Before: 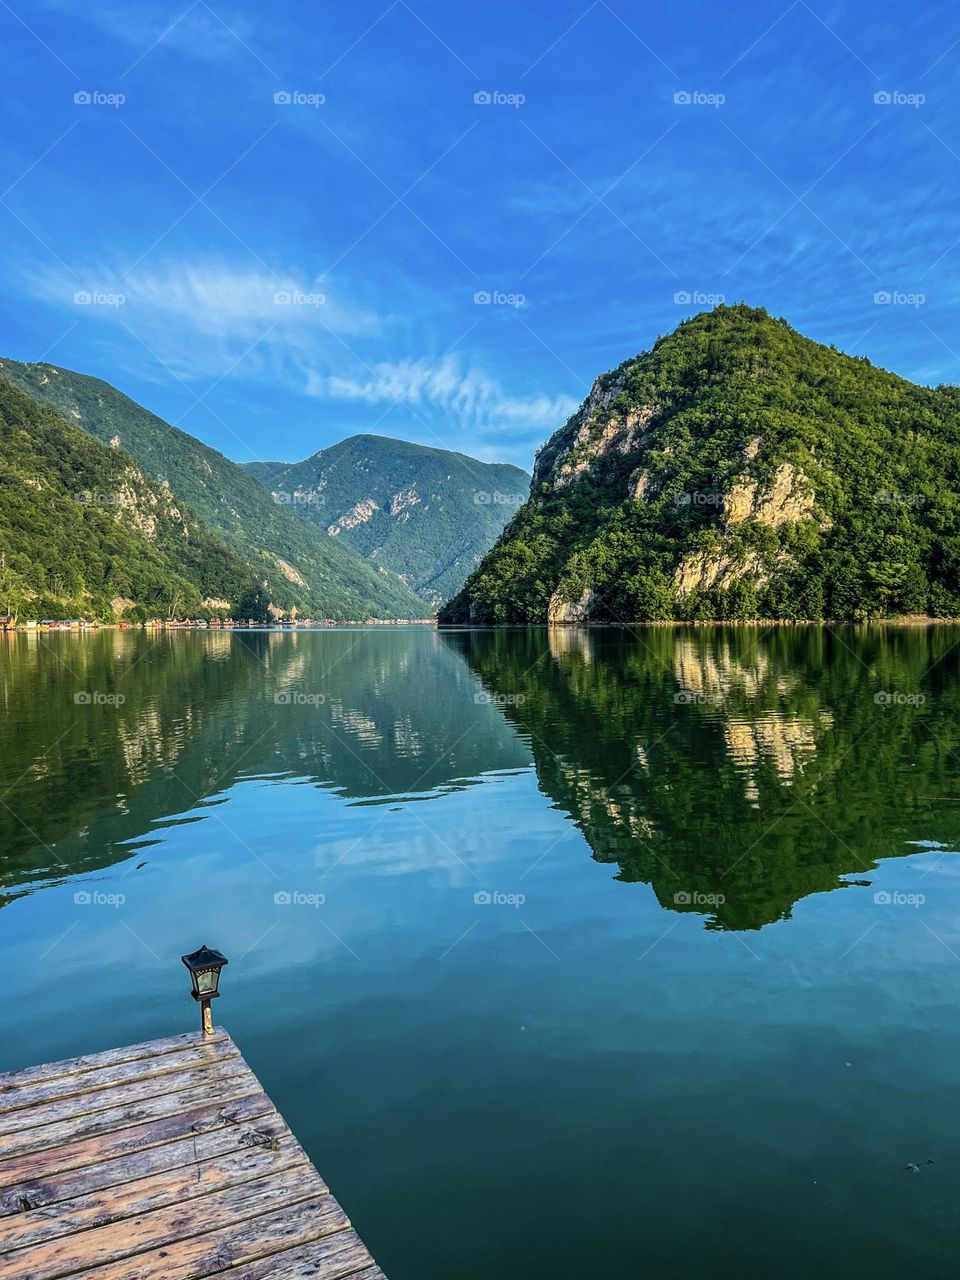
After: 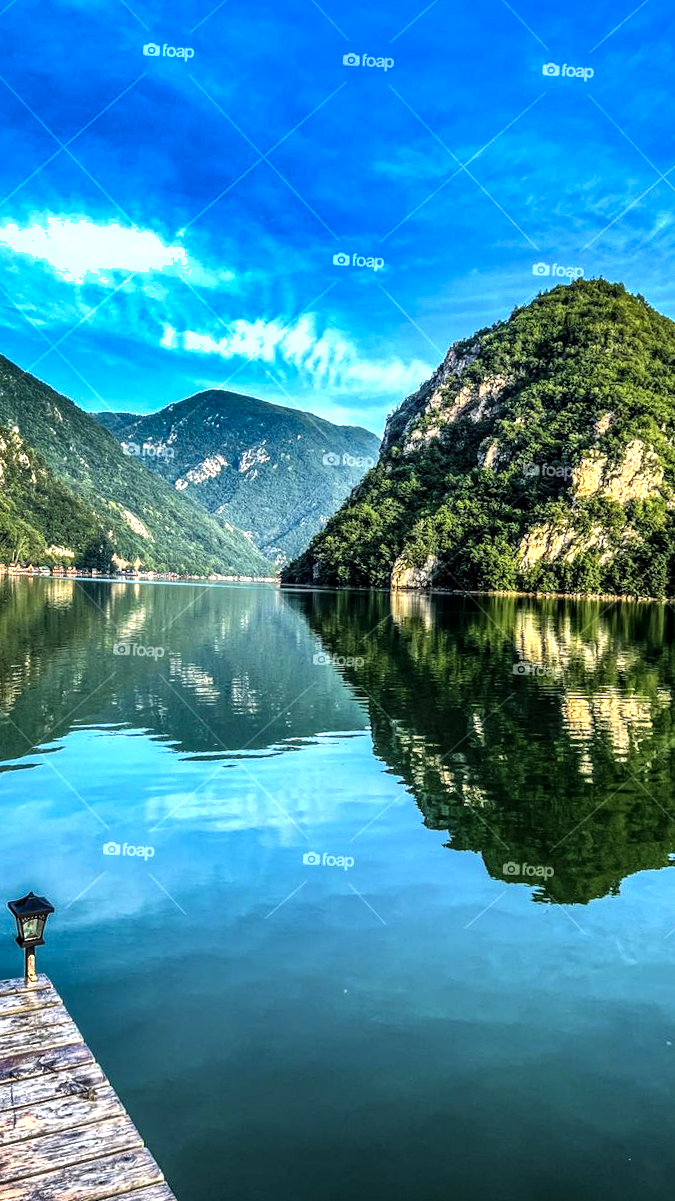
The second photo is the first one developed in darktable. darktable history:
crop and rotate: angle -2.85°, left 14.275%, top 0.024%, right 10.797%, bottom 0.035%
local contrast: on, module defaults
tone equalizer: -8 EV -1.11 EV, -7 EV -1.01 EV, -6 EV -0.847 EV, -5 EV -0.545 EV, -3 EV 0.577 EV, -2 EV 0.872 EV, -1 EV 1.01 EV, +0 EV 1.07 EV
shadows and highlights: shadows 20.96, highlights -80.93, soften with gaussian
